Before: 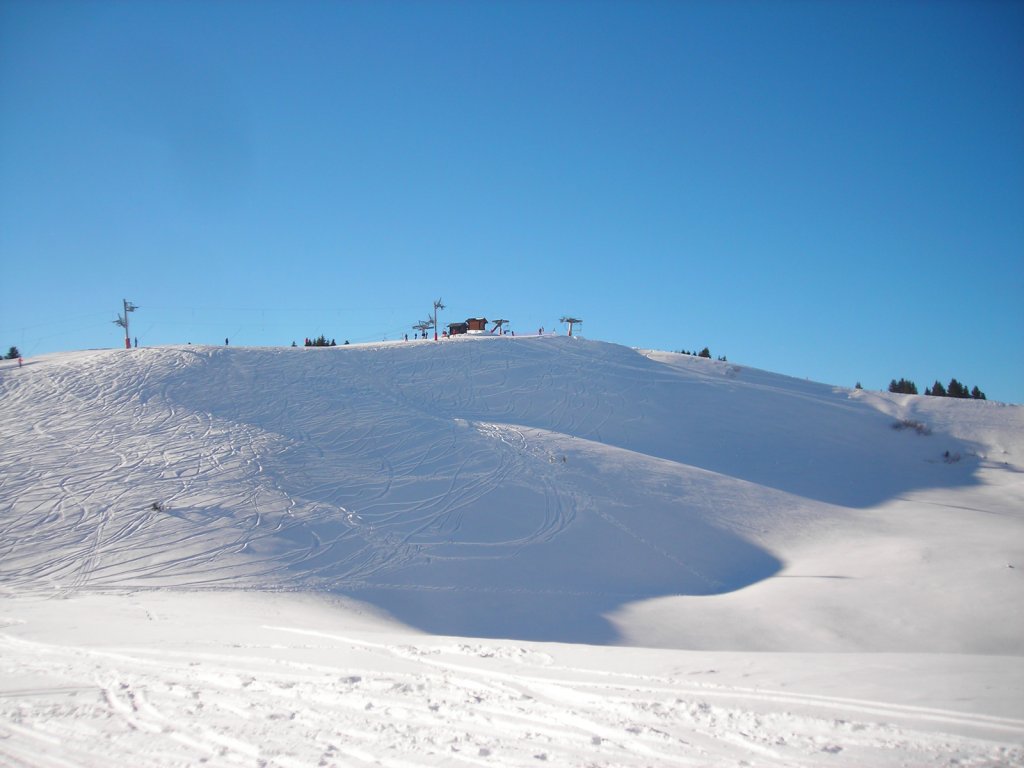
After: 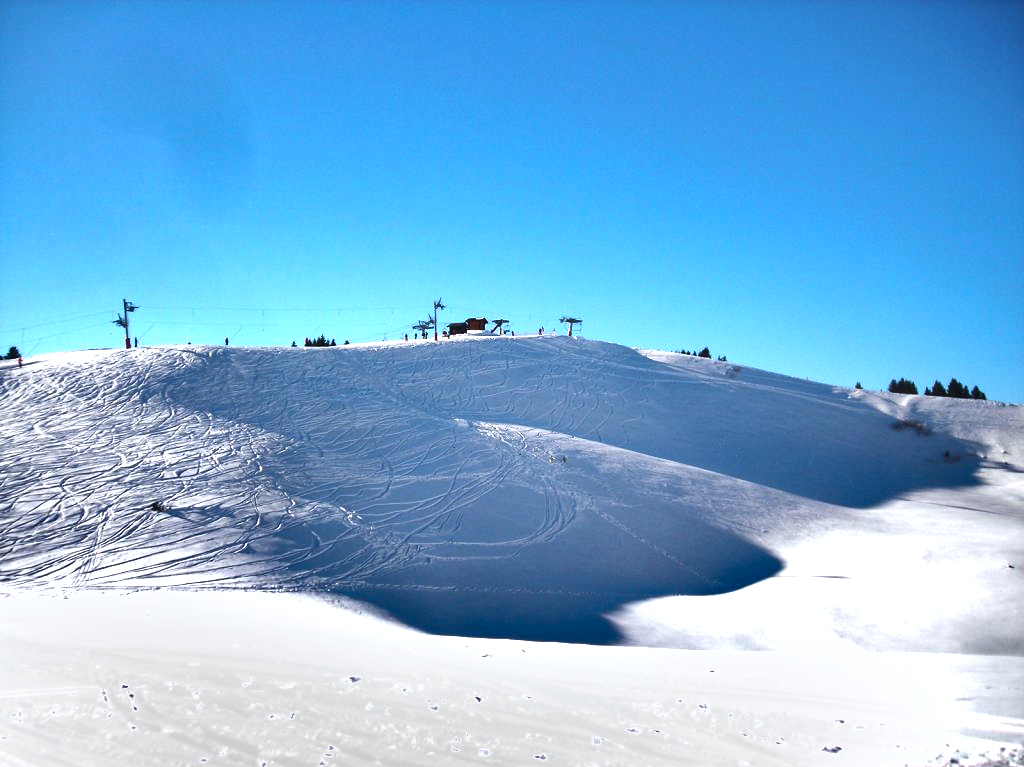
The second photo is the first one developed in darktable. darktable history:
crop: bottom 0.071%
white balance: red 0.98, blue 1.034
tone equalizer: -8 EV -1.08 EV, -7 EV -1.01 EV, -6 EV -0.867 EV, -5 EV -0.578 EV, -3 EV 0.578 EV, -2 EV 0.867 EV, -1 EV 1.01 EV, +0 EV 1.08 EV, edges refinement/feathering 500, mask exposure compensation -1.57 EV, preserve details no
shadows and highlights: shadows 60, highlights -60.23, soften with gaussian
color correction: highlights a* -0.137, highlights b* 0.137
